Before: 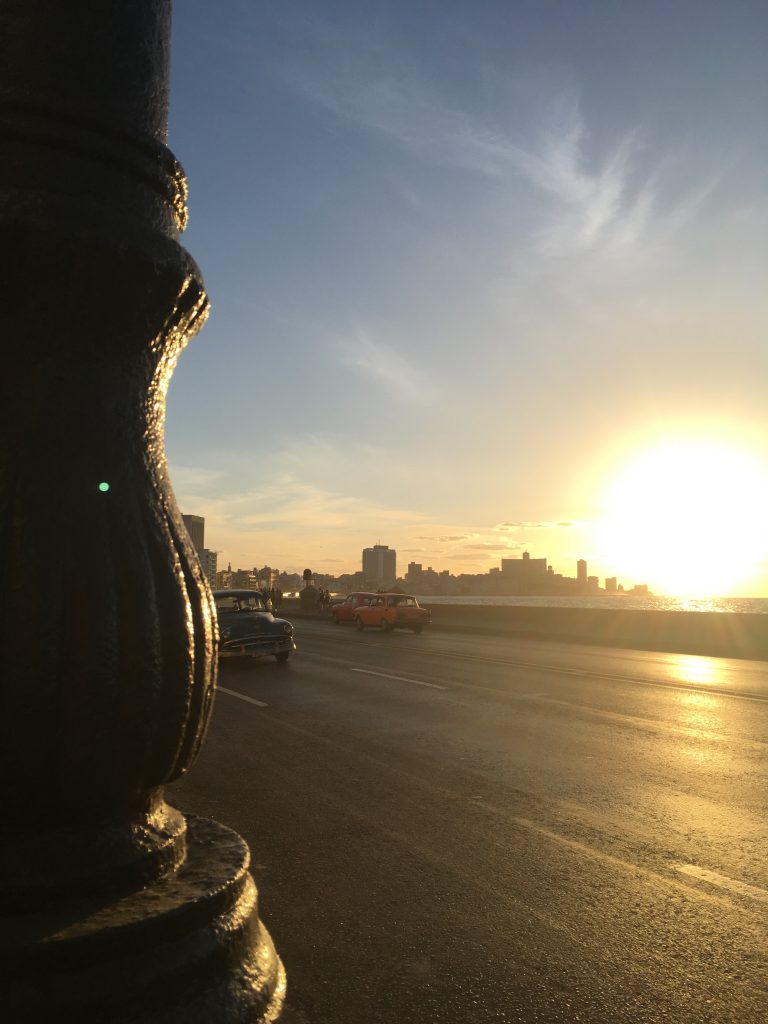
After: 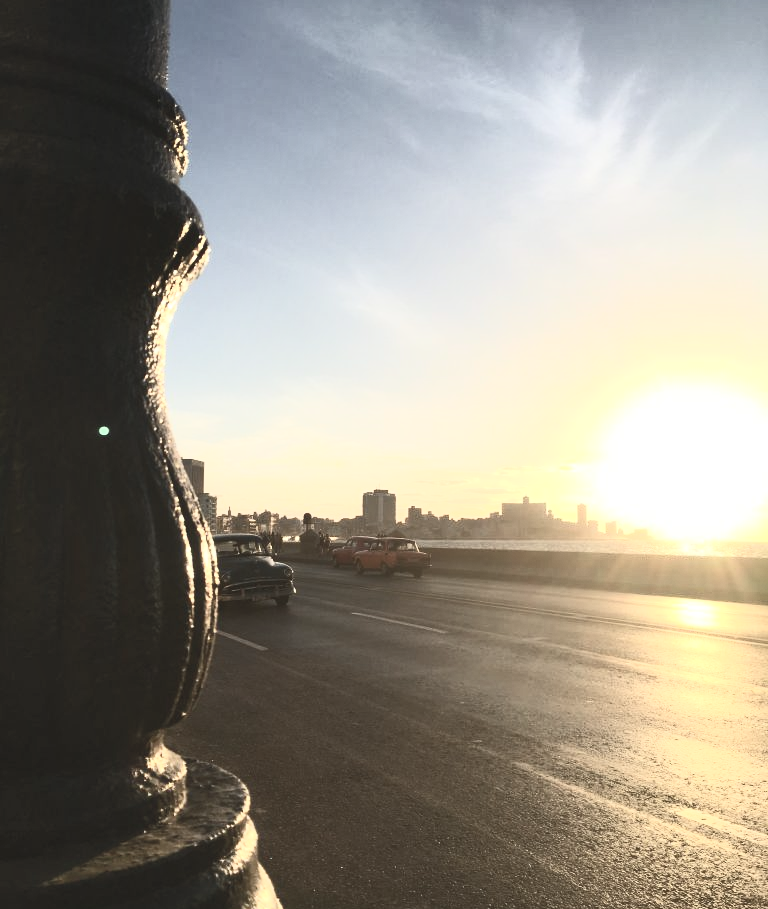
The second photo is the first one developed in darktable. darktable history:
crop and rotate: top 5.535%, bottom 5.607%
shadows and highlights: radius 133.28, soften with gaussian
contrast brightness saturation: contrast 0.58, brightness 0.569, saturation -0.325
